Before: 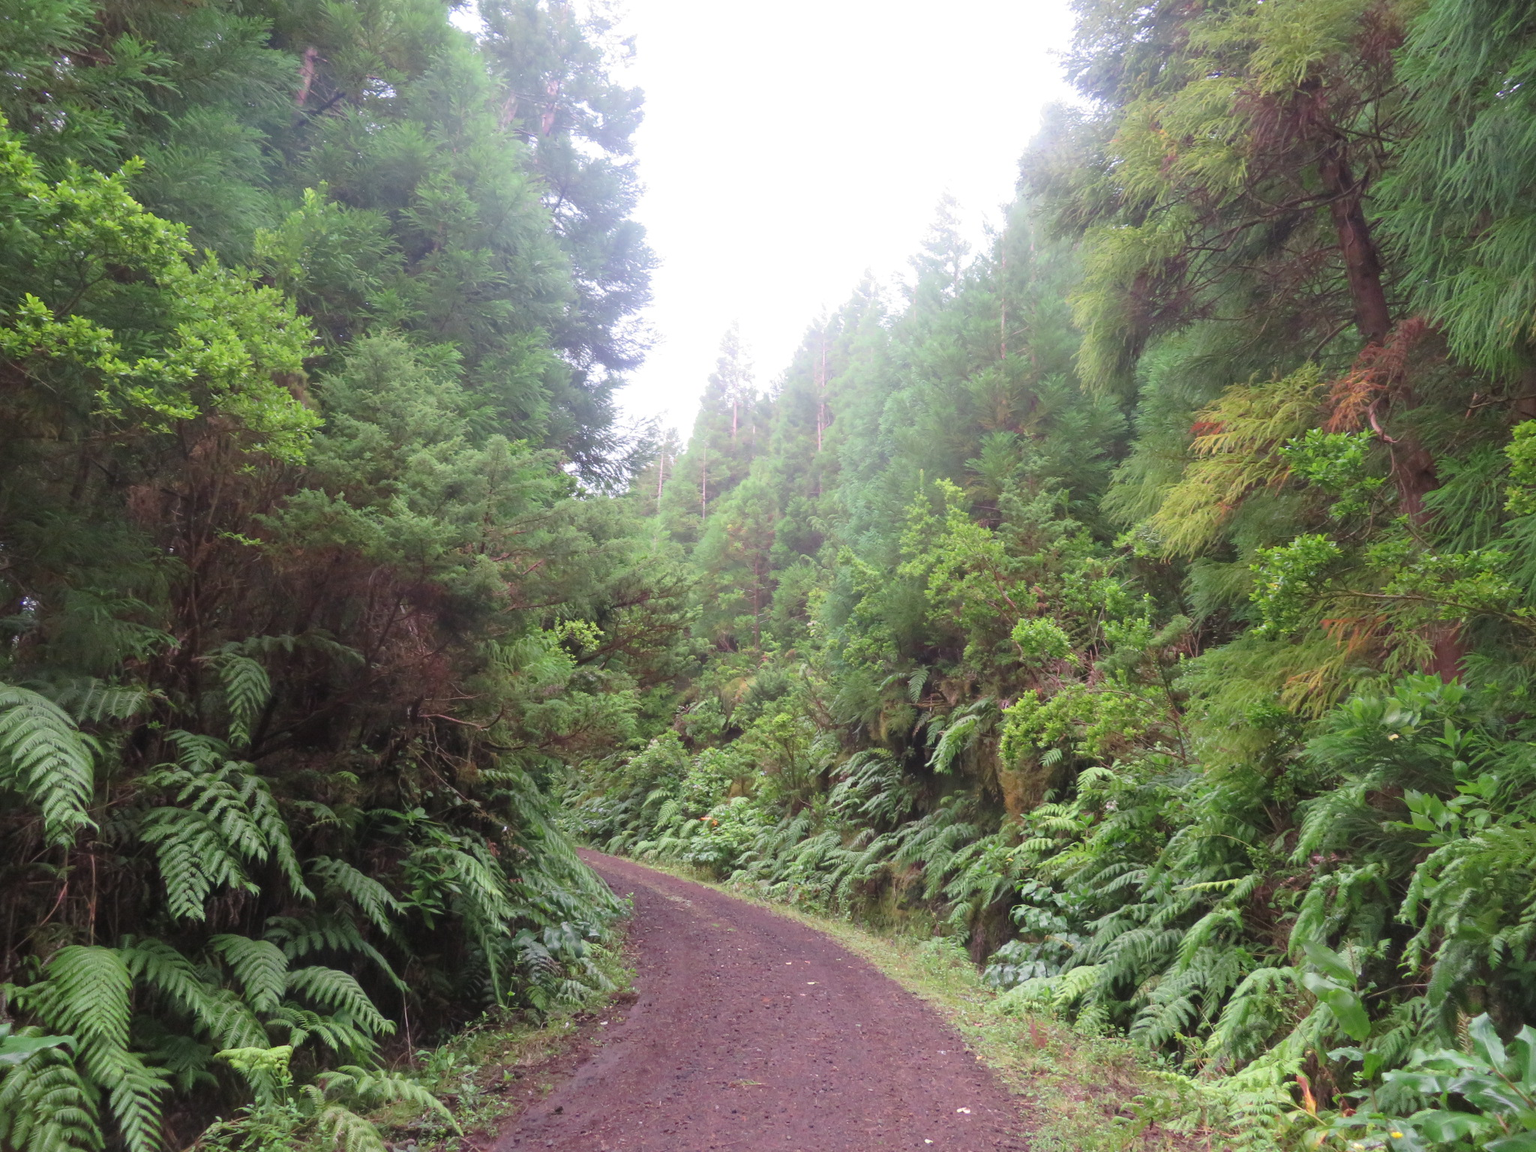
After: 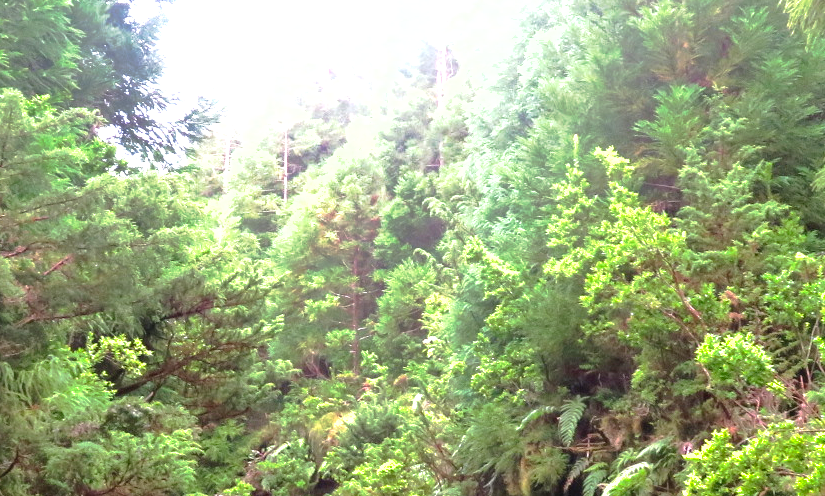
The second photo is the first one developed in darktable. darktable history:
tone equalizer: edges refinement/feathering 500, mask exposure compensation -1.57 EV, preserve details no
local contrast: highlights 28%, shadows 73%, midtone range 0.745
tone curve: curves: ch0 [(0, 0) (0.224, 0.12) (0.375, 0.296) (0.528, 0.472) (0.681, 0.634) (0.8, 0.766) (0.873, 0.877) (1, 1)], preserve colors none
exposure: black level correction 0, exposure 1.097 EV, compensate exposure bias true, compensate highlight preservation false
crop: left 31.904%, top 32.031%, right 27.765%, bottom 35.66%
shadows and highlights: shadows 29.97
